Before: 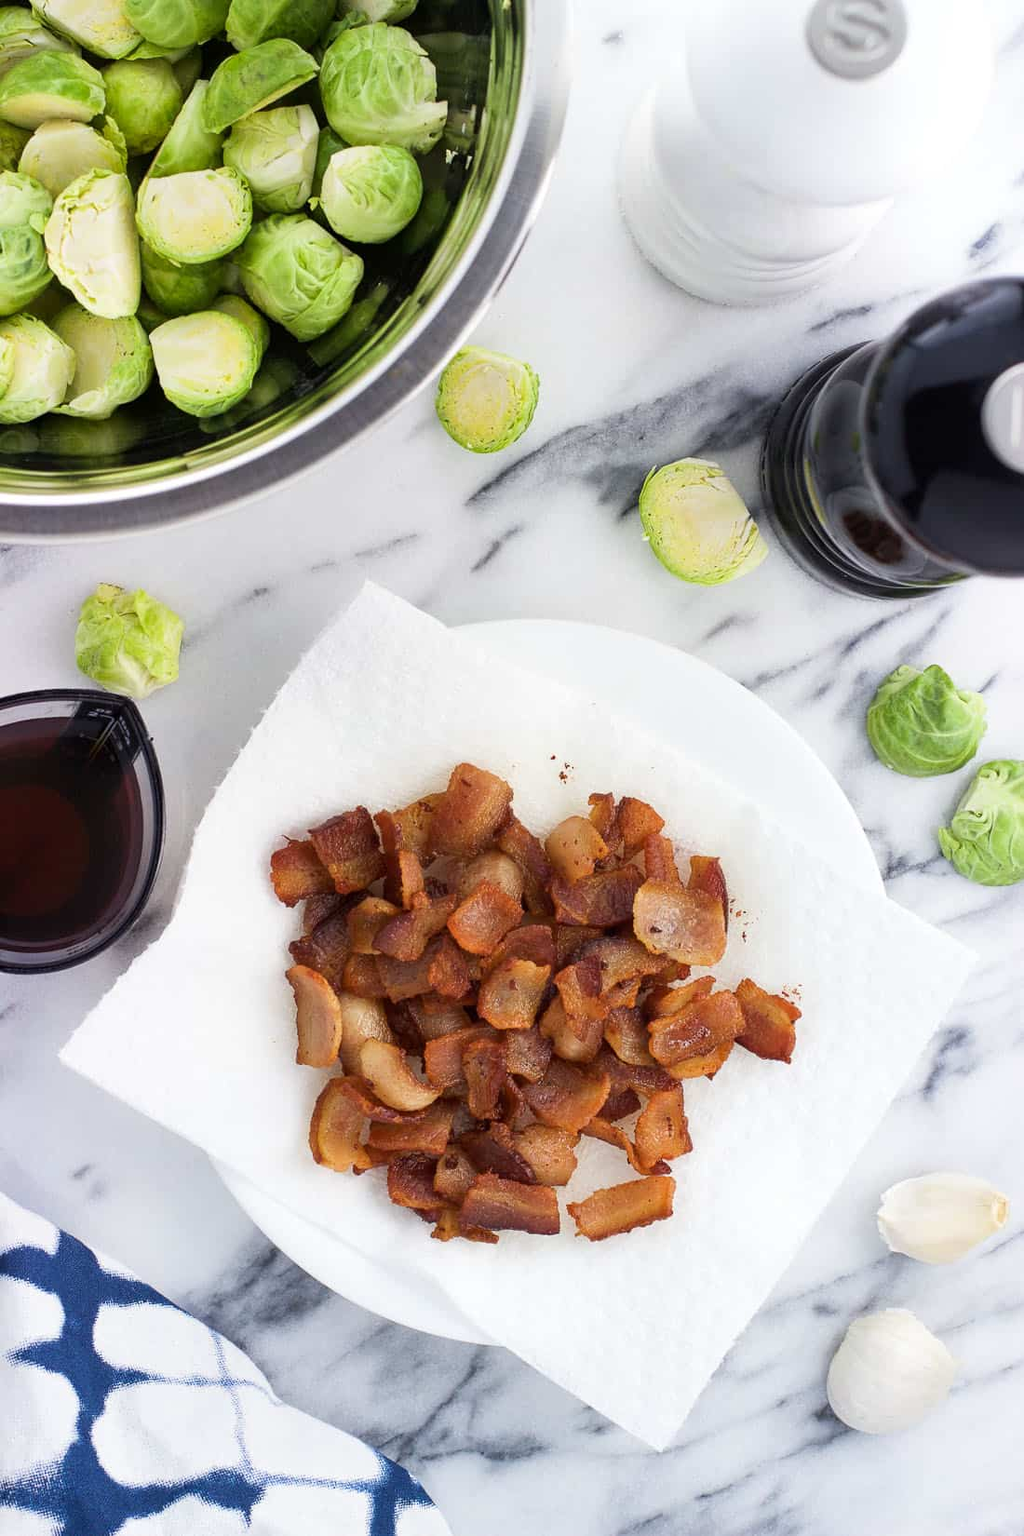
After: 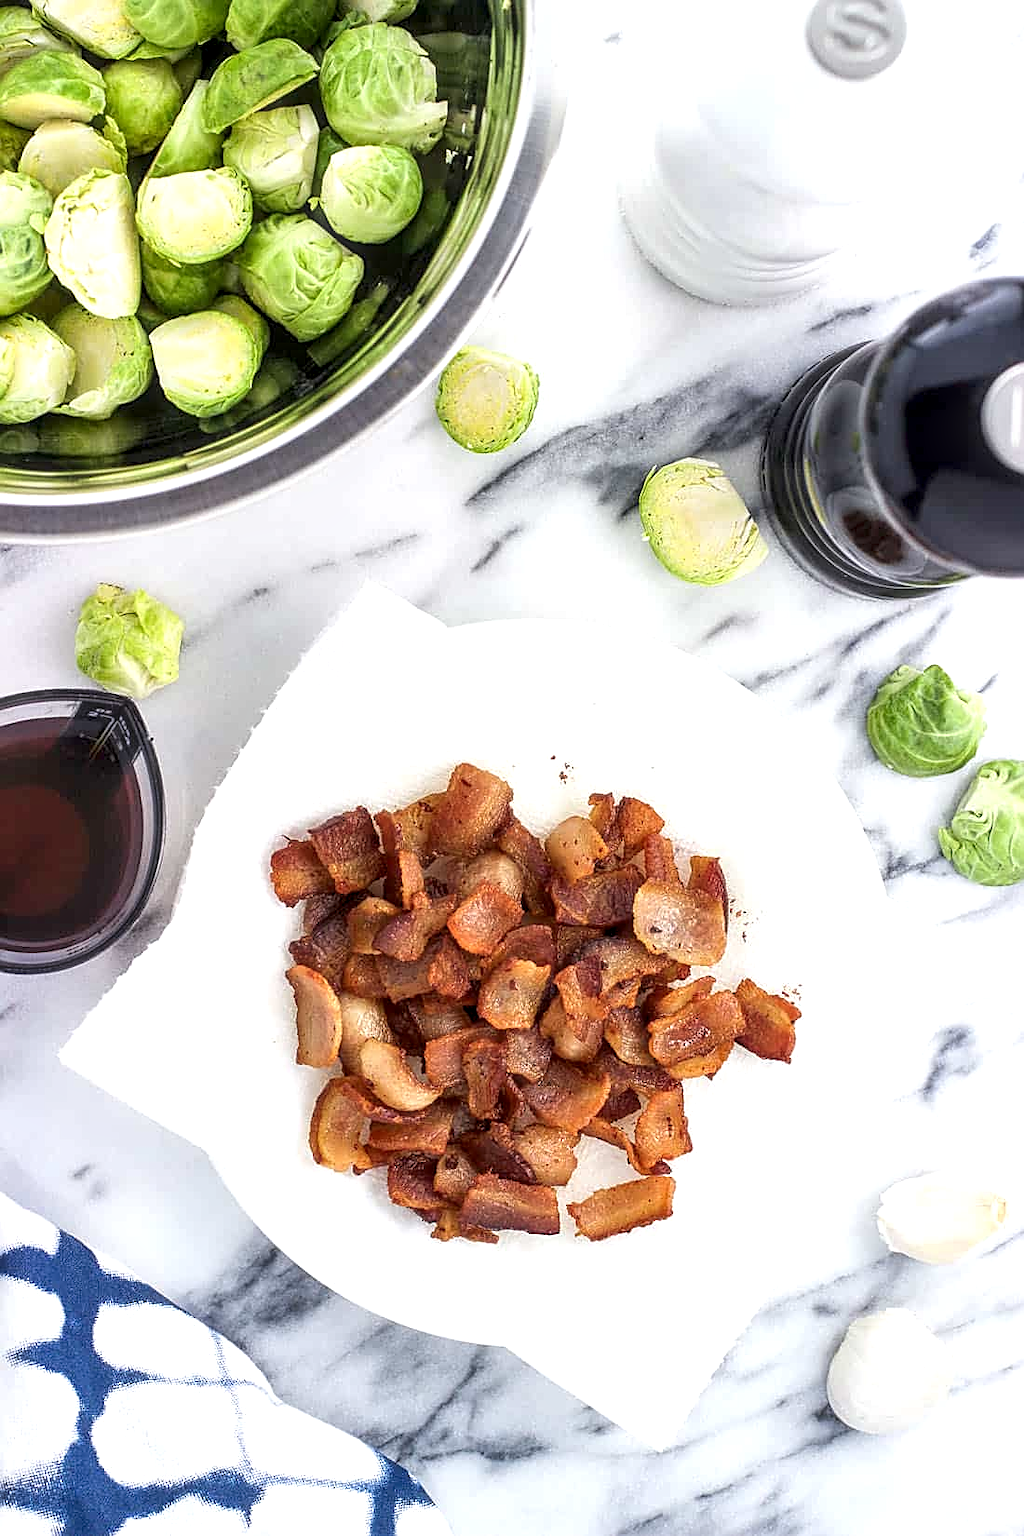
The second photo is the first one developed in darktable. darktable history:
exposure: exposure 0.604 EV, compensate highlight preservation false
color balance rgb: perceptual saturation grading › global saturation 0.093%, contrast -9.409%
local contrast: detail 150%
sharpen: amount 0.493
haze removal: strength -0.101, compatibility mode true, adaptive false
